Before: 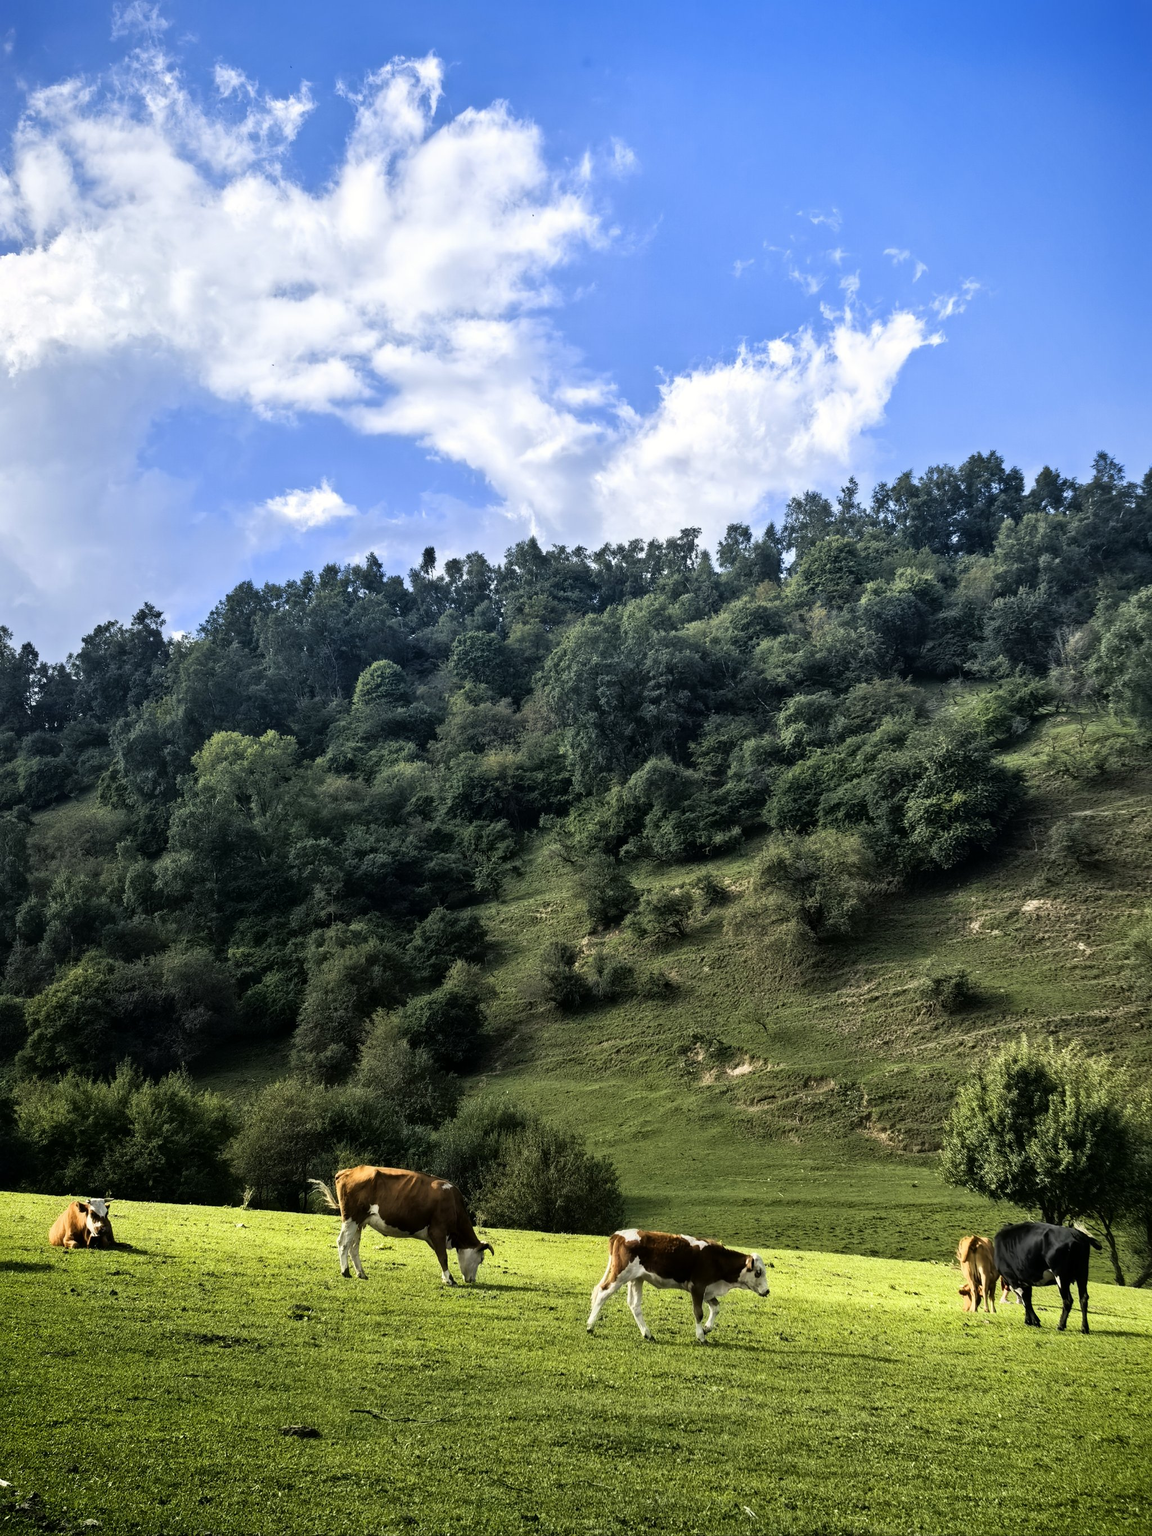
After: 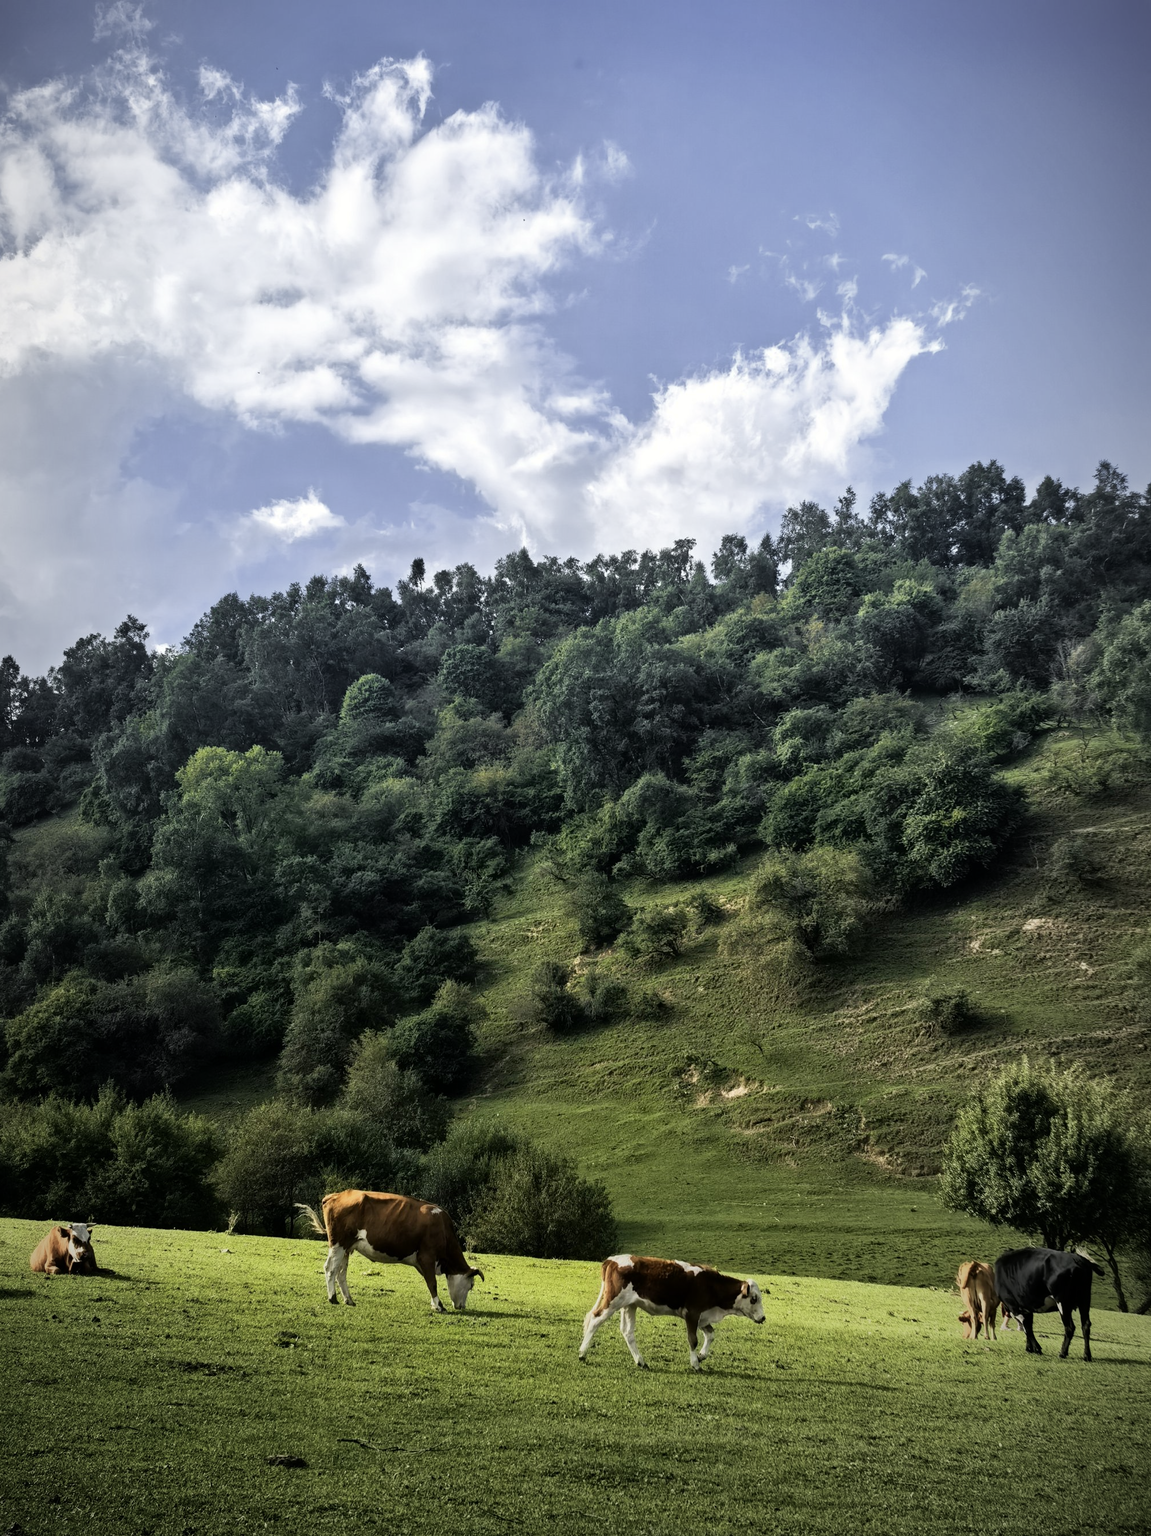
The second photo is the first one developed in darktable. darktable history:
crop: left 1.743%, right 0.268%, bottom 2.011%
color zones: curves: ch1 [(0.25, 0.61) (0.75, 0.248)]
contrast brightness saturation: contrast 0.01, saturation -0.05
vignetting: fall-off start 72.14%, fall-off radius 108.07%, brightness -0.713, saturation -0.488, center (-0.054, -0.359), width/height ratio 0.729
